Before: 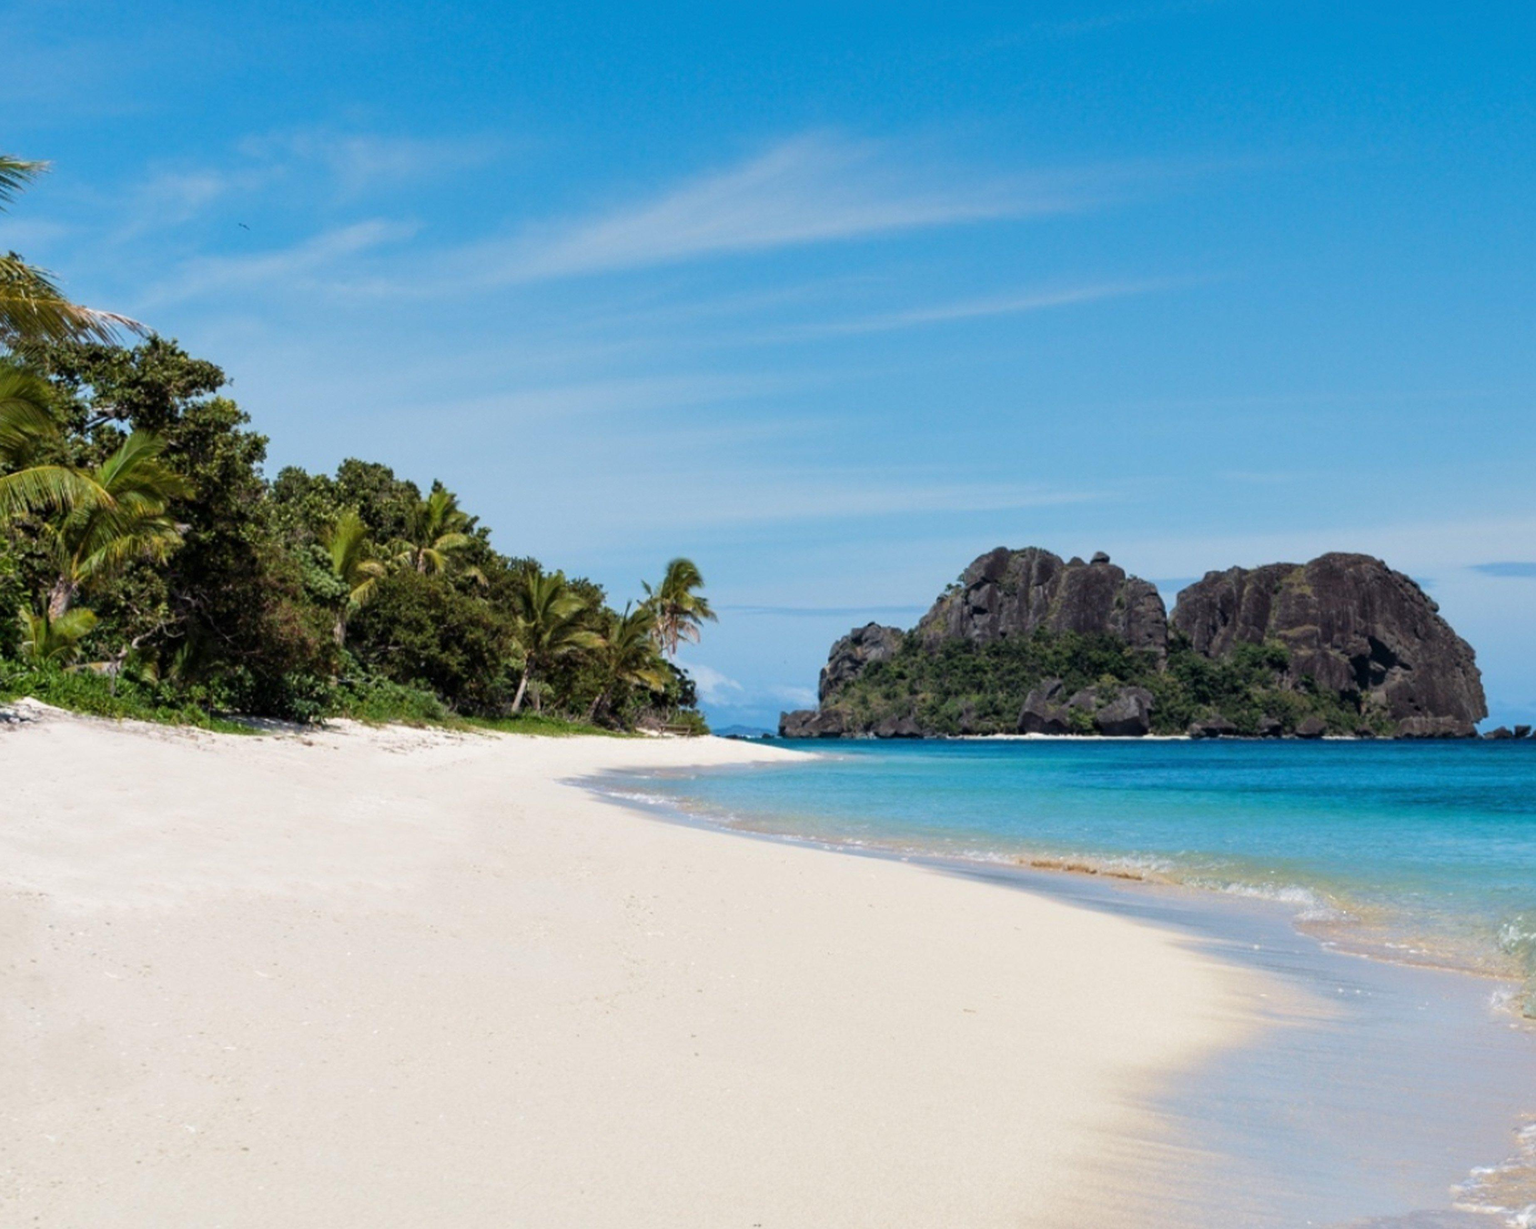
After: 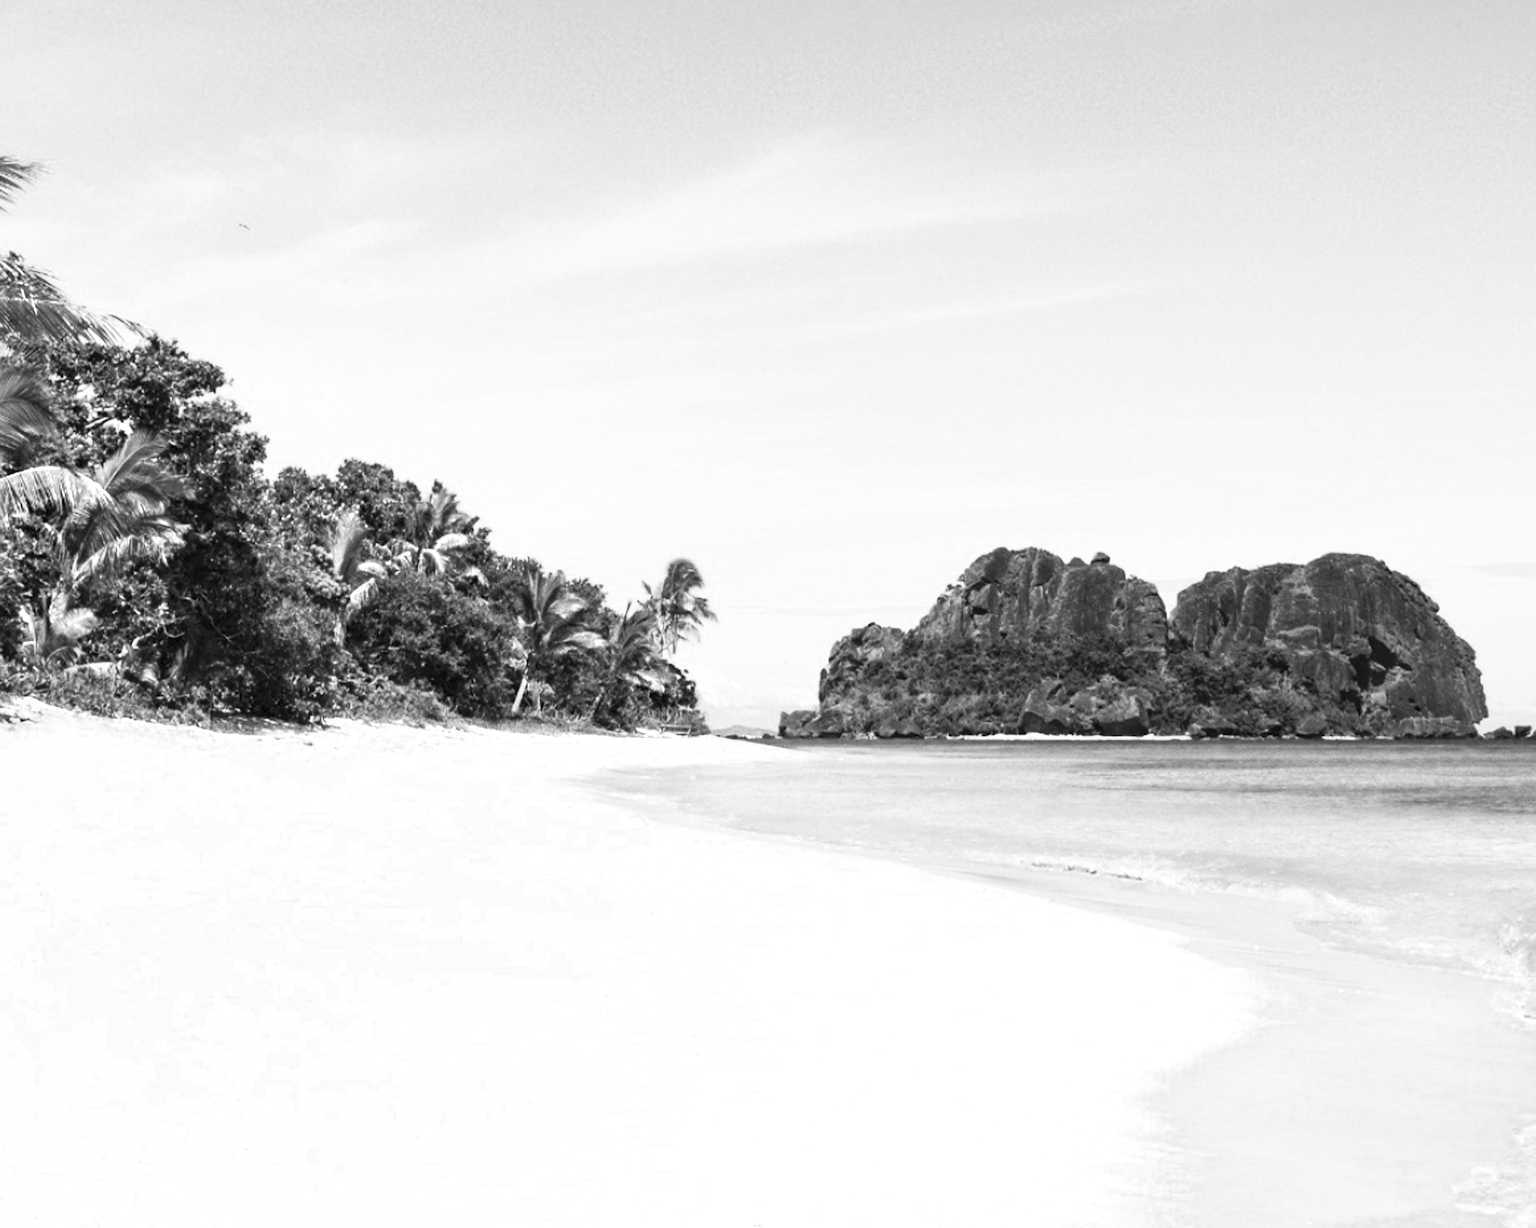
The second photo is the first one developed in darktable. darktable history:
contrast brightness saturation: contrast 0.43, brightness 0.56, saturation -0.19
monochrome: on, module defaults
sharpen: on, module defaults
color zones: curves: ch0 [(0.004, 0.305) (0.261, 0.623) (0.389, 0.399) (0.708, 0.571) (0.947, 0.34)]; ch1 [(0.025, 0.645) (0.229, 0.584) (0.326, 0.551) (0.484, 0.262) (0.757, 0.643)]
